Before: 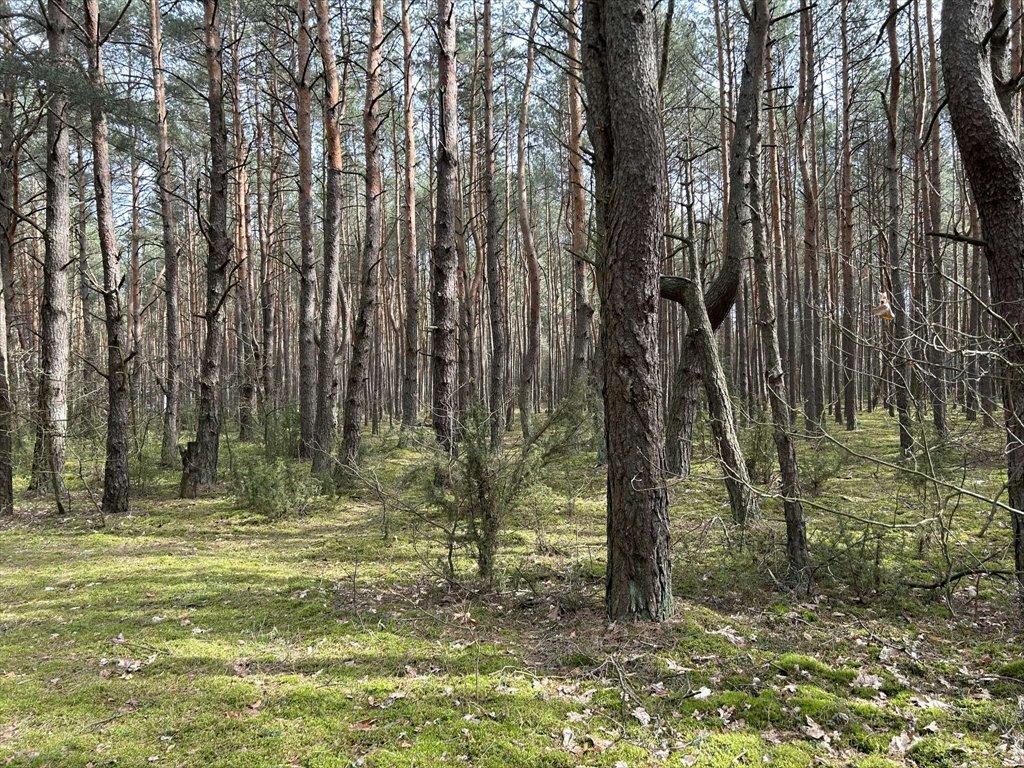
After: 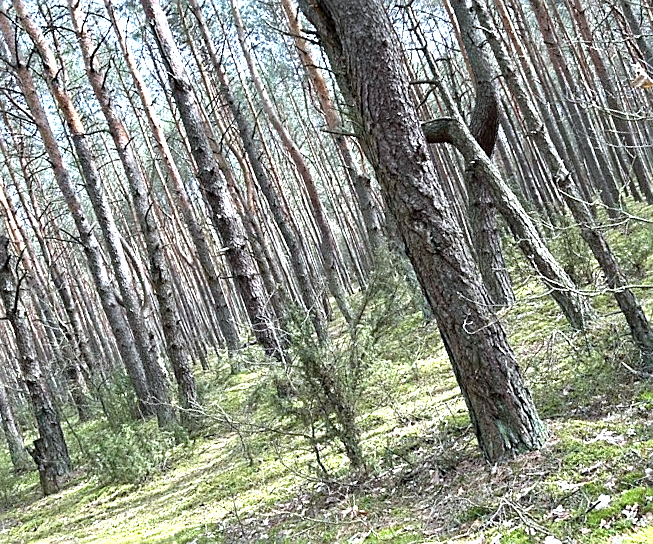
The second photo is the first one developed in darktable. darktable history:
crop and rotate: angle 19.93°, left 6.759%, right 4.227%, bottom 1.082%
color calibration: illuminant custom, x 0.368, y 0.373, temperature 4346.78 K
exposure: black level correction 0, exposure 1.106 EV, compensate highlight preservation false
sharpen: on, module defaults
